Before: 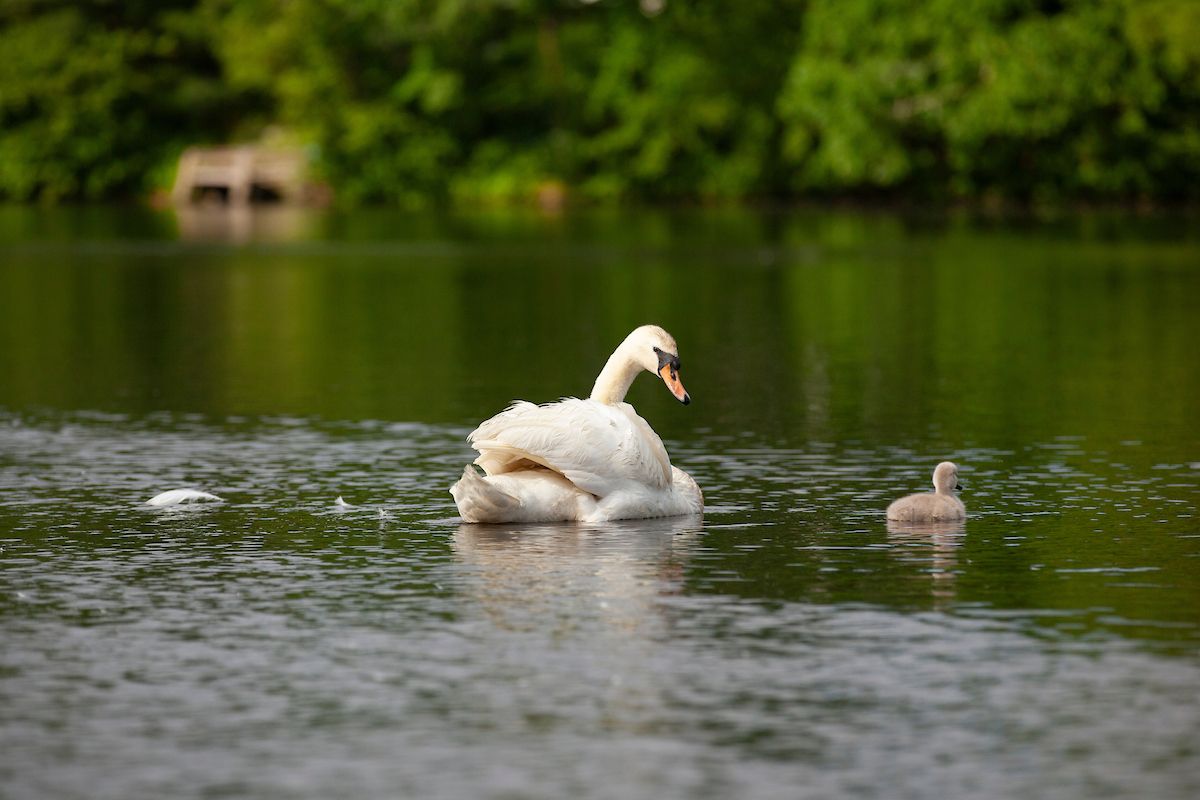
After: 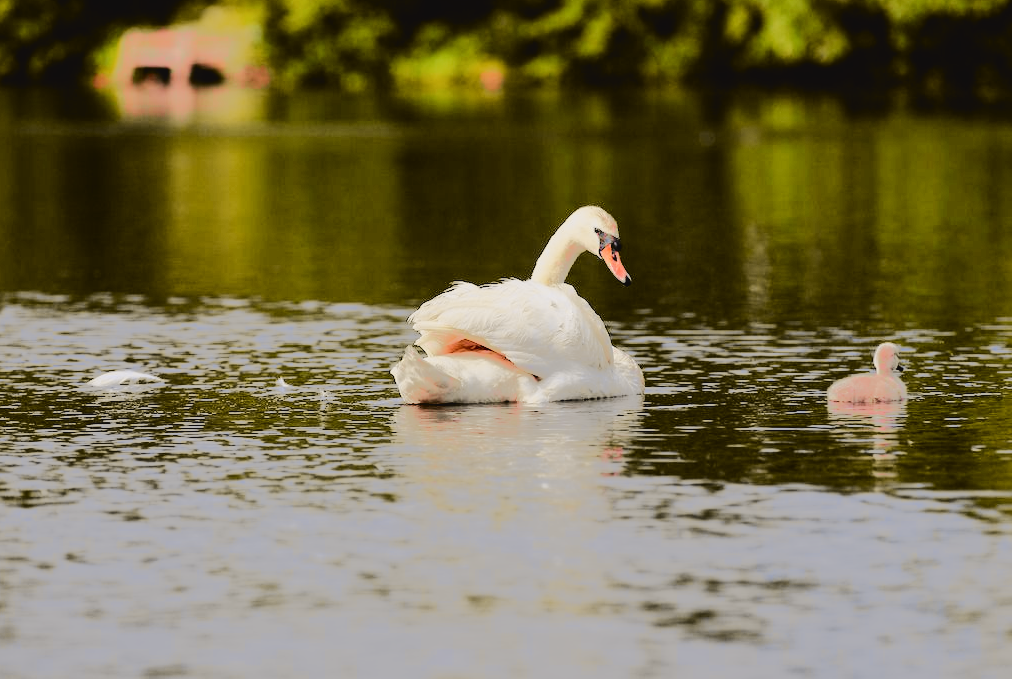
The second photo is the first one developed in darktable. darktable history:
tone equalizer: -8 EV -0.501 EV, -7 EV -0.316 EV, -6 EV -0.121 EV, -5 EV 0.437 EV, -4 EV 0.952 EV, -3 EV 0.799 EV, -2 EV -0.014 EV, -1 EV 0.132 EV, +0 EV -0.033 EV, edges refinement/feathering 500, mask exposure compensation -1.57 EV, preserve details no
crop and rotate: left 4.938%, top 15.071%, right 10.703%
filmic rgb: black relative exposure -7.65 EV, white relative exposure 4.56 EV, hardness 3.61, contrast 0.999
exposure: black level correction 0.001, exposure 0.141 EV, compensate exposure bias true, compensate highlight preservation false
tone curve: curves: ch0 [(0, 0.036) (0.119, 0.115) (0.466, 0.498) (0.715, 0.767) (0.817, 0.865) (1, 0.998)]; ch1 [(0, 0) (0.377, 0.424) (0.442, 0.491) (0.487, 0.502) (0.514, 0.512) (0.536, 0.577) (0.66, 0.724) (1, 1)]; ch2 [(0, 0) (0.38, 0.405) (0.463, 0.443) (0.492, 0.486) (0.526, 0.541) (0.578, 0.598) (1, 1)], color space Lab, independent channels, preserve colors none
